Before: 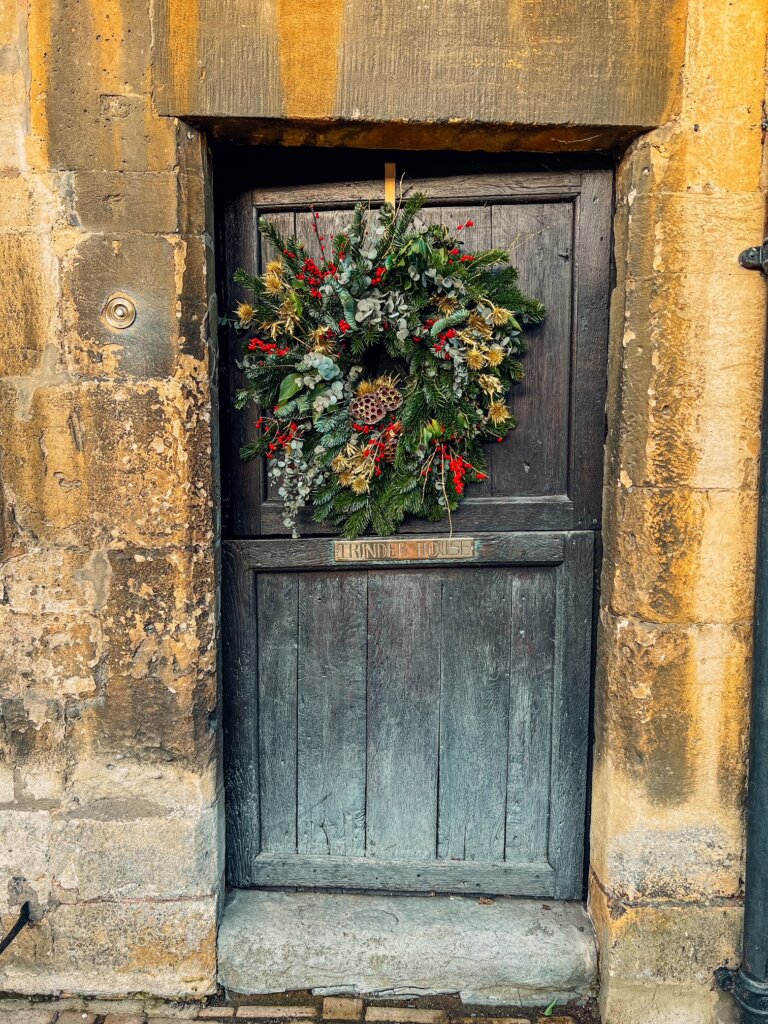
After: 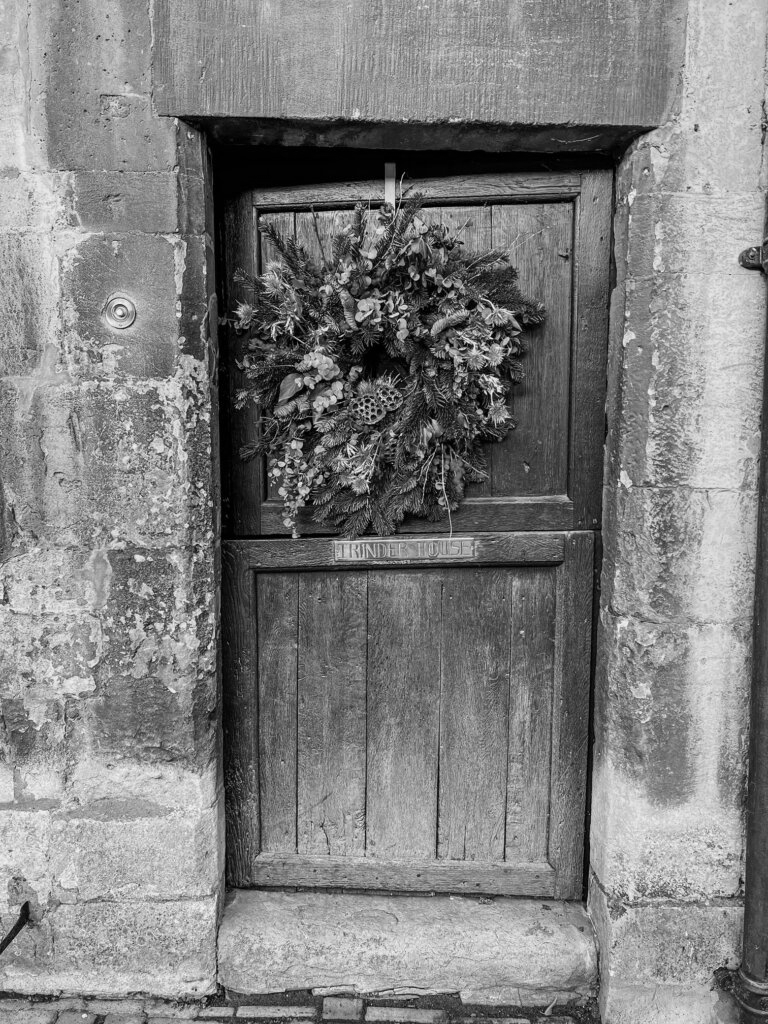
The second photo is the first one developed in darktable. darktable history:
monochrome: on, module defaults
color balance rgb: perceptual saturation grading › global saturation 25%, global vibrance 20%
